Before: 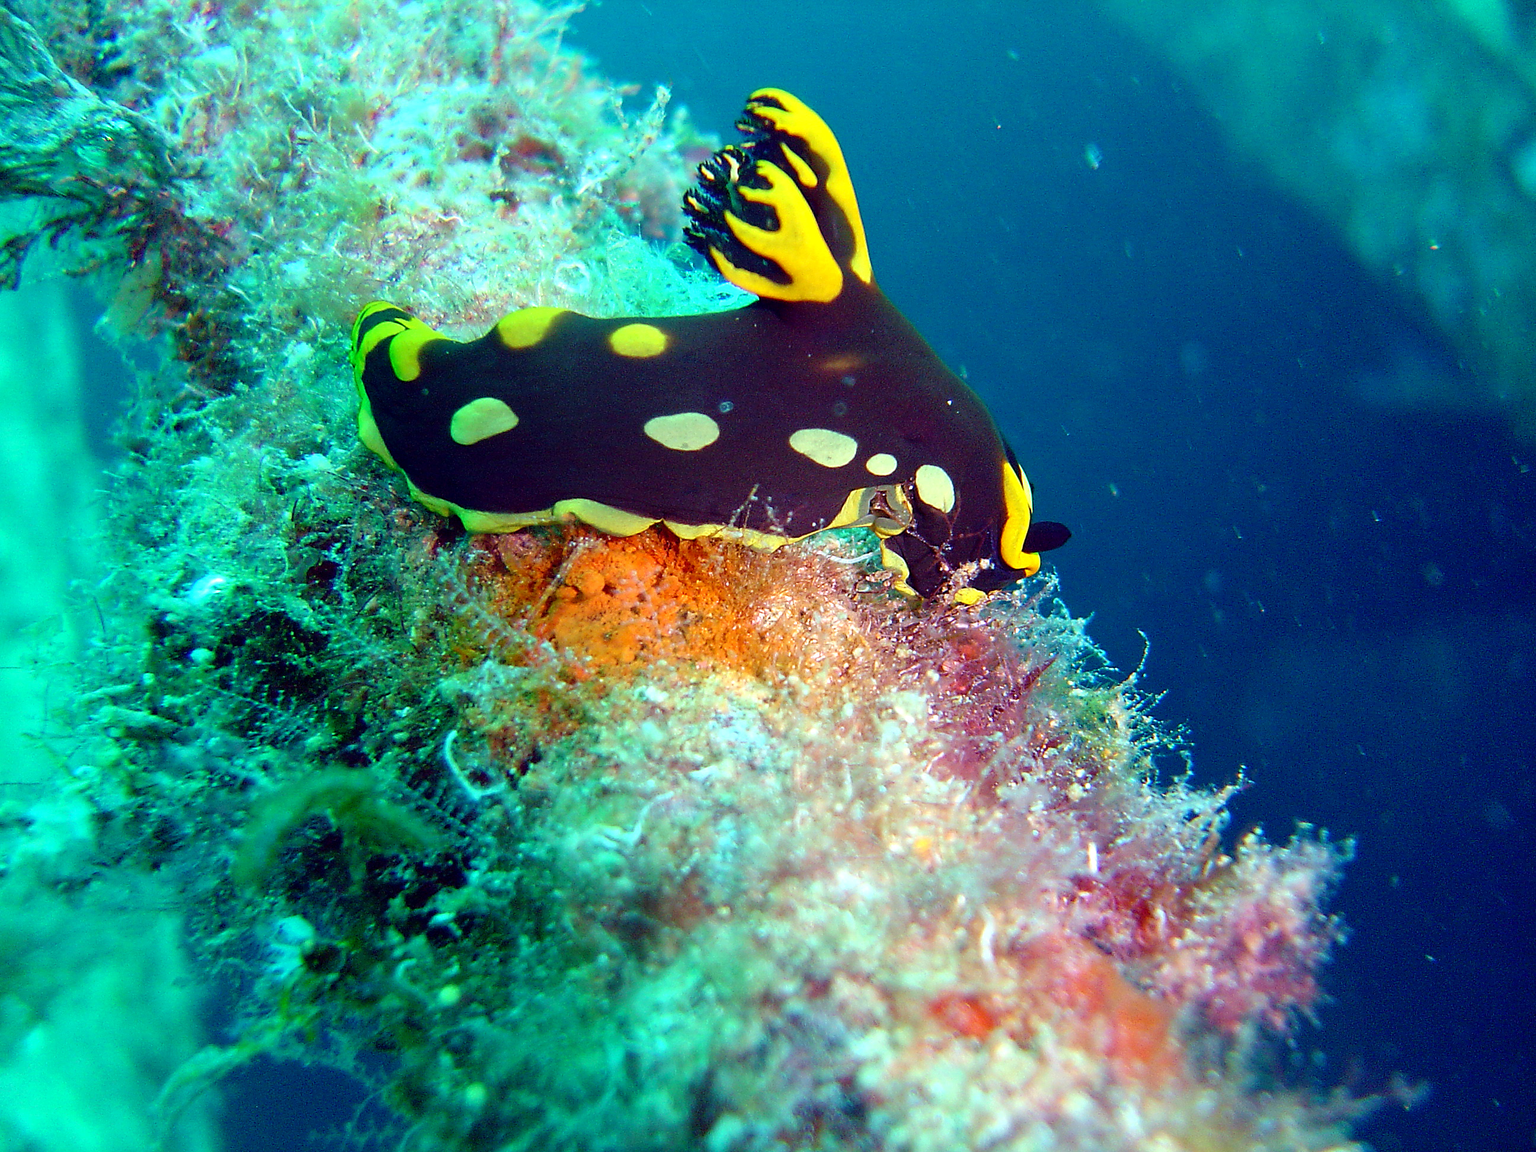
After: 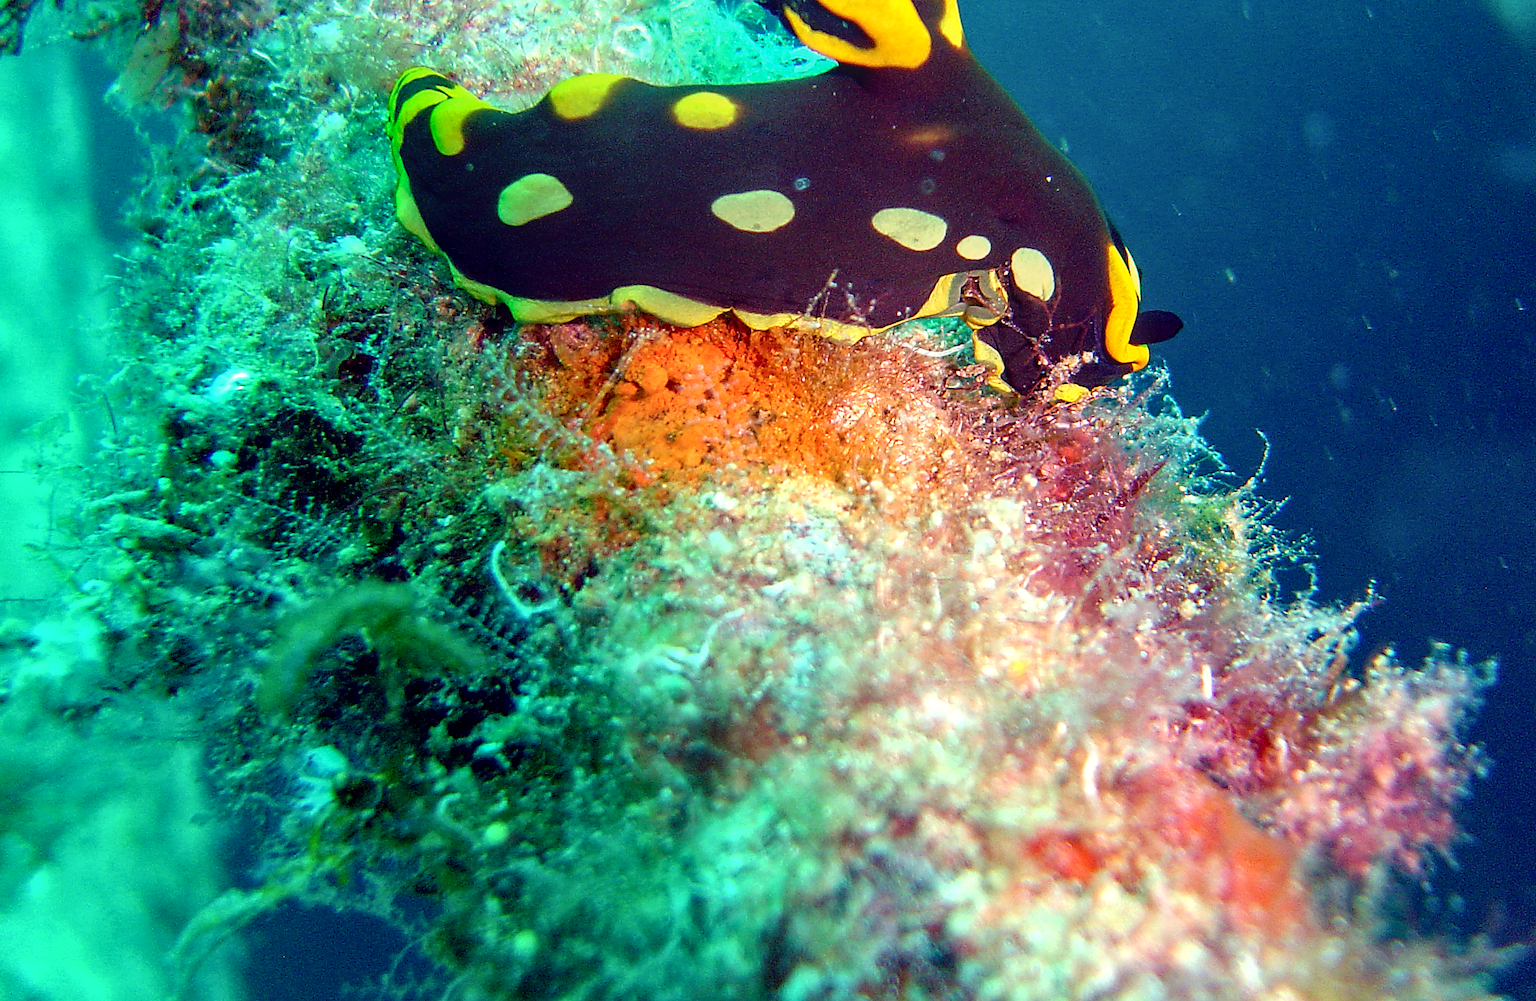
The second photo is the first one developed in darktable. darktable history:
local contrast: on, module defaults
crop: top 20.916%, right 9.437%, bottom 0.316%
white balance: red 1.127, blue 0.943
color balance rgb: global vibrance 0.5%
